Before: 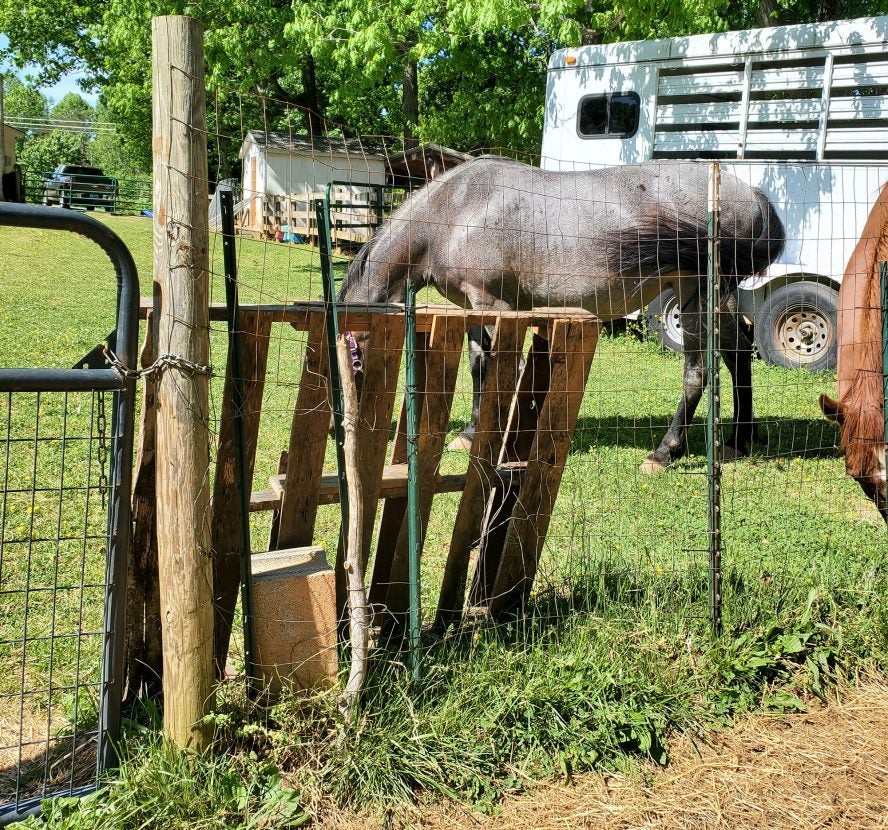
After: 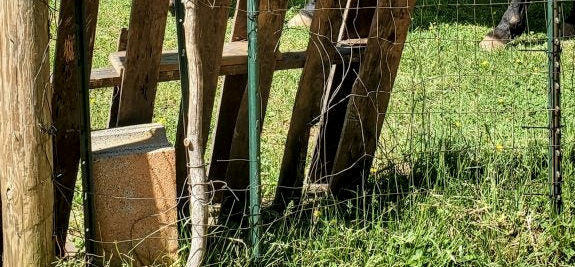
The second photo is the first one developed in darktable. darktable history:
crop: left 18.069%, top 50.985%, right 17.151%, bottom 16.792%
local contrast: shadows 91%, midtone range 0.499
